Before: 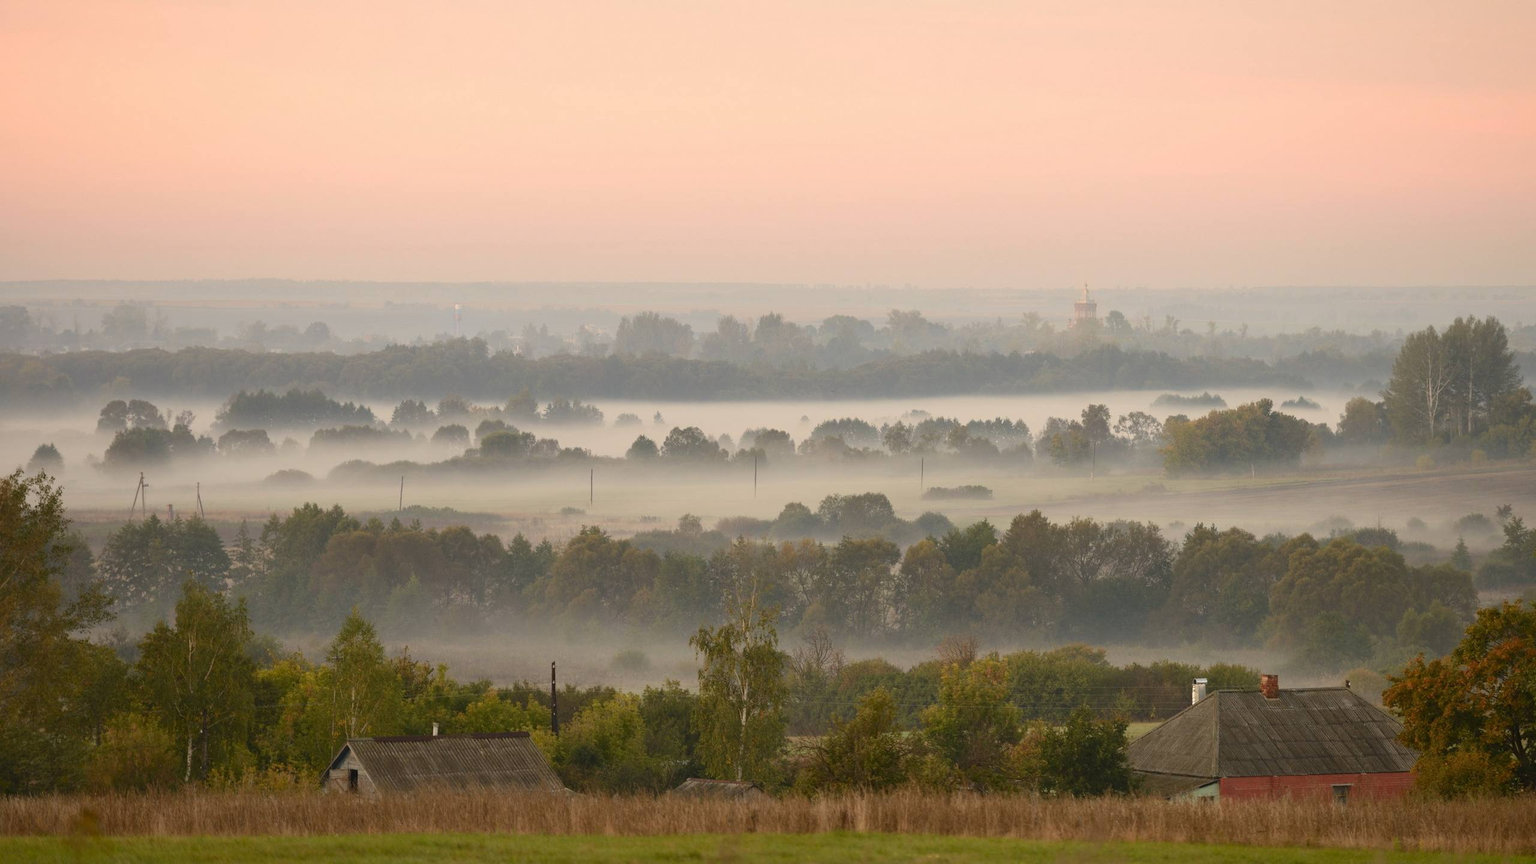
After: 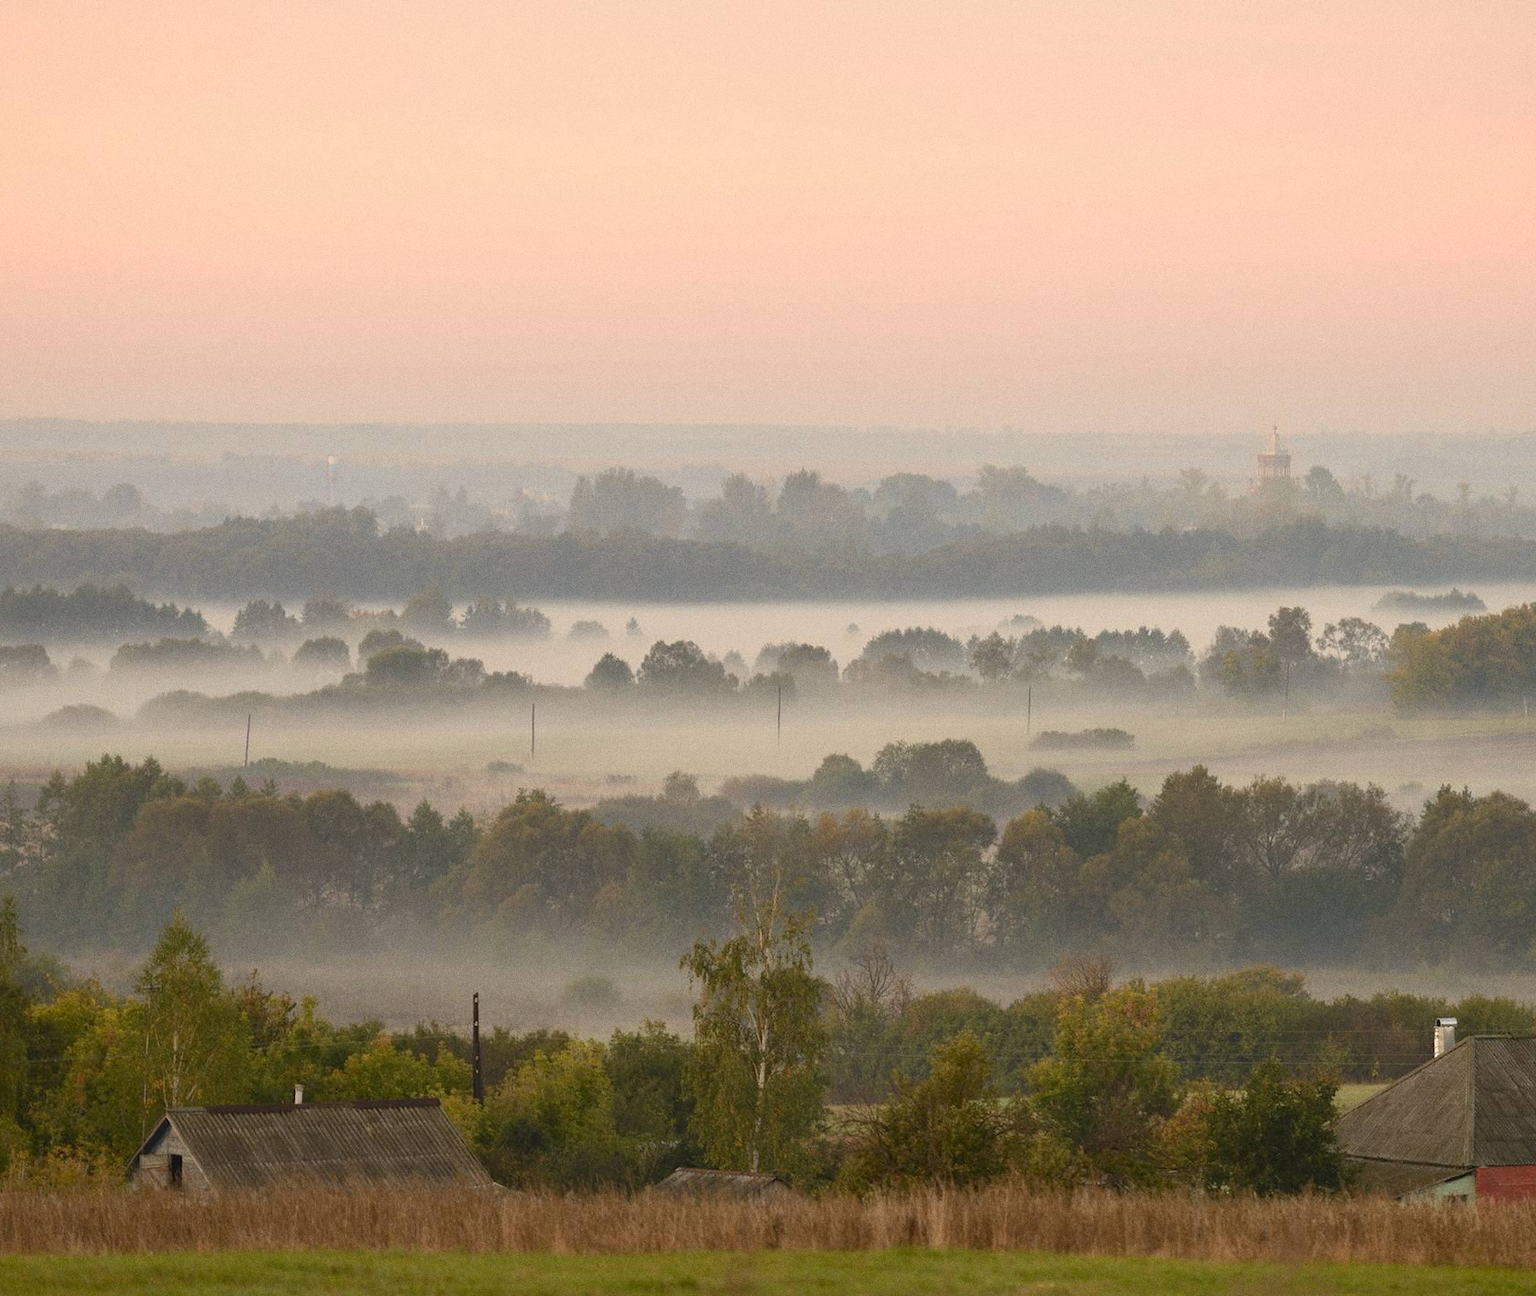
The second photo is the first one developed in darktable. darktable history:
crop: left 15.419%, right 17.914%
grain: coarseness 0.09 ISO
